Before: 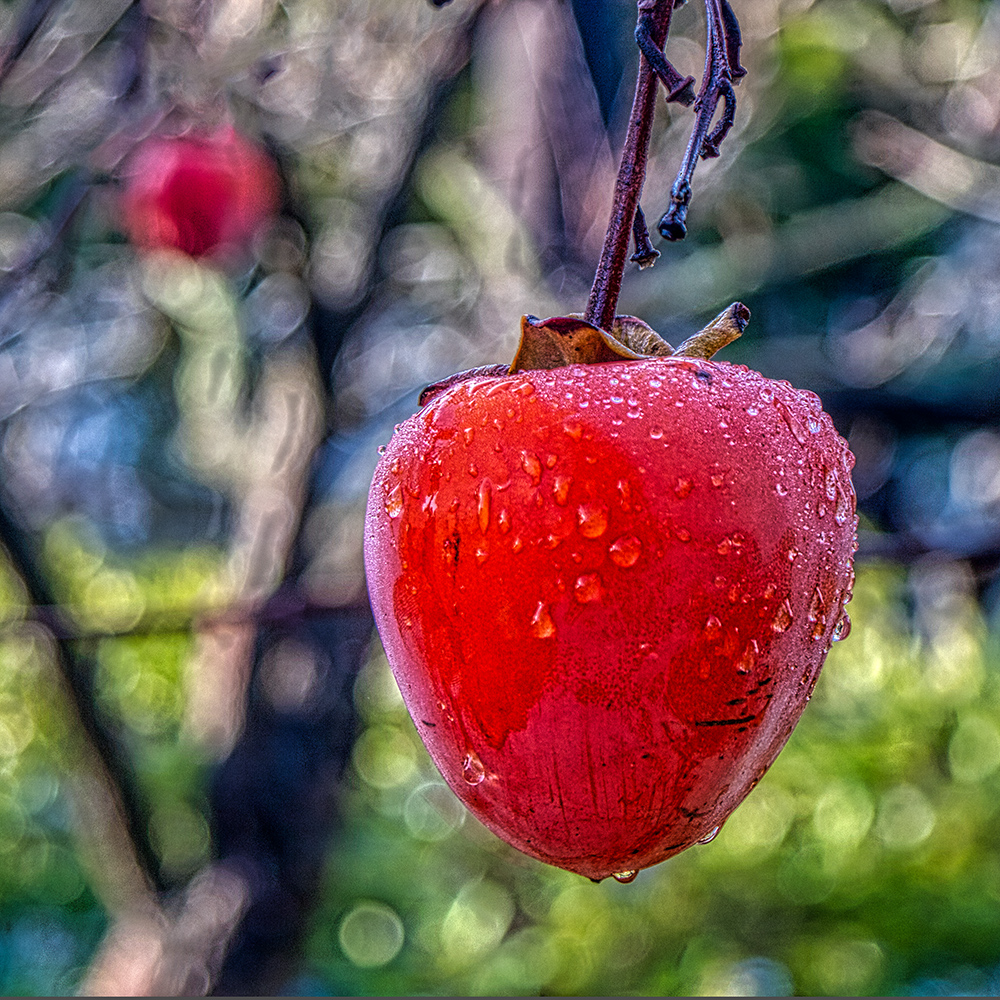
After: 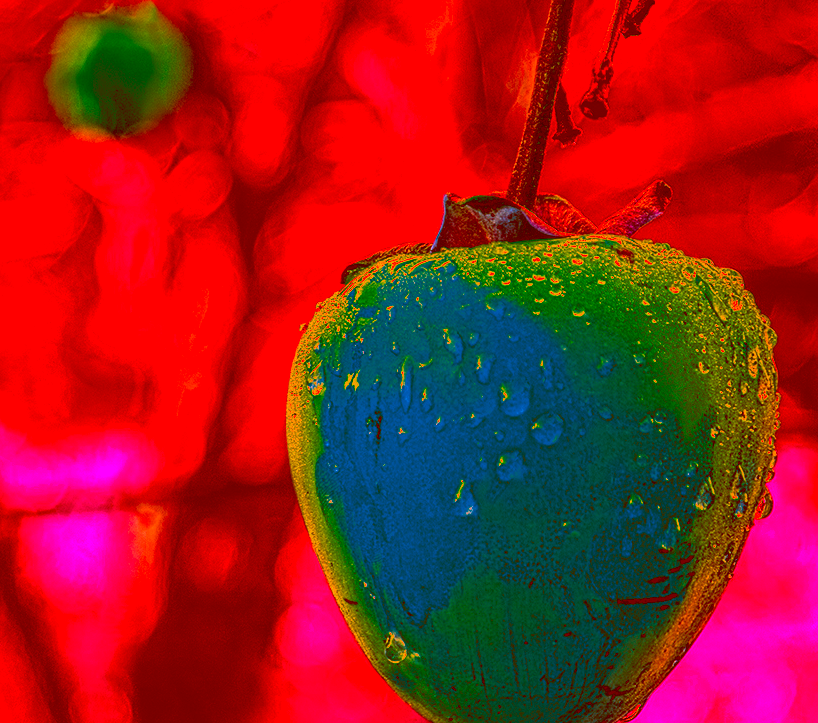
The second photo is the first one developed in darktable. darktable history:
color correction: highlights a* -39.32, highlights b* -39.24, shadows a* -39.2, shadows b* -39.42, saturation -2.95
contrast brightness saturation: contrast 0.145, brightness 0.041
color zones: curves: ch0 [(0.25, 0.5) (0.636, 0.25) (0.75, 0.5)]
crop: left 7.882%, top 12.246%, right 10.282%, bottom 15.406%
exposure: exposure -0.493 EV, compensate exposure bias true, compensate highlight preservation false
